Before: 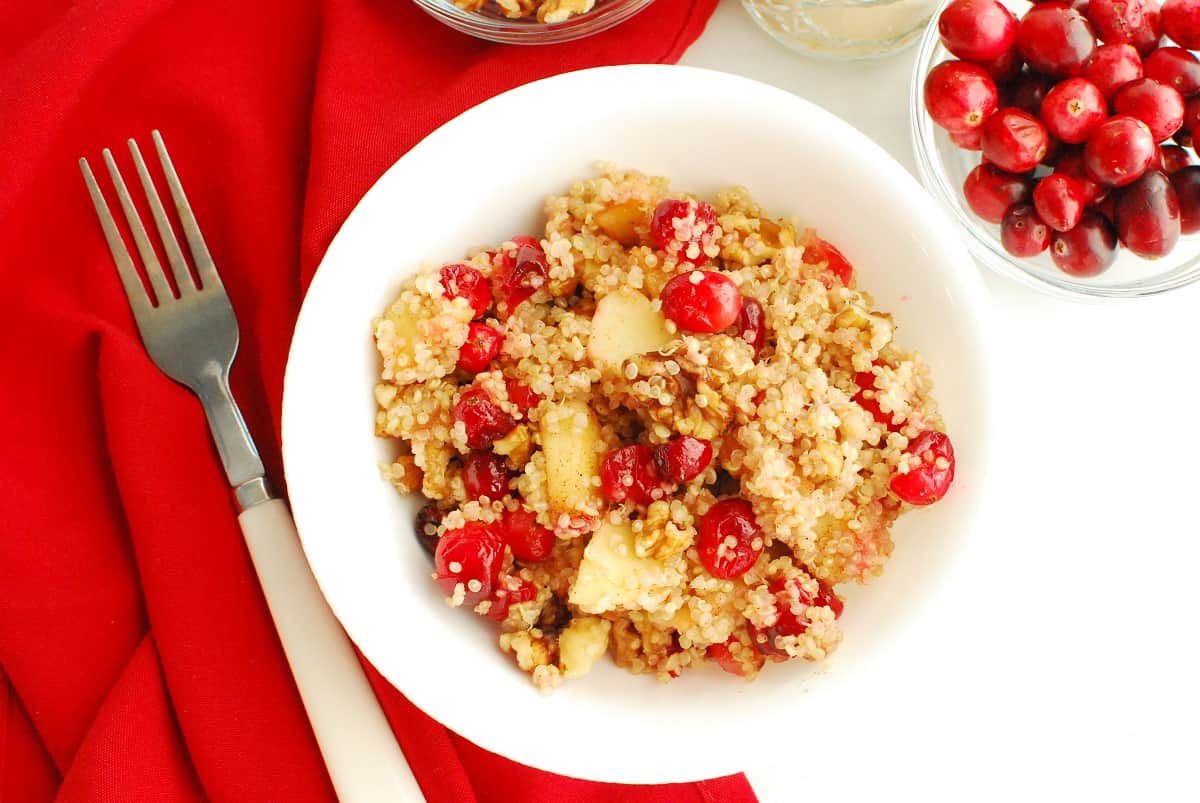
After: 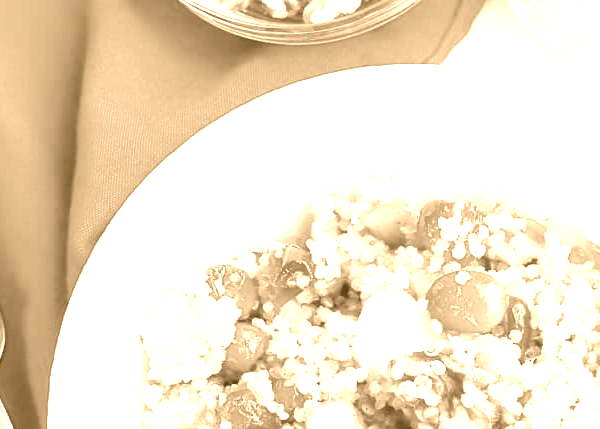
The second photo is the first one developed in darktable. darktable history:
crop: left 19.556%, right 30.401%, bottom 46.458%
base curve: curves: ch0 [(0, 0) (0.005, 0.002) (0.193, 0.295) (0.399, 0.664) (0.75, 0.928) (1, 1)]
colorize: hue 28.8°, source mix 100%
color contrast: green-magenta contrast 1.2, blue-yellow contrast 1.2
